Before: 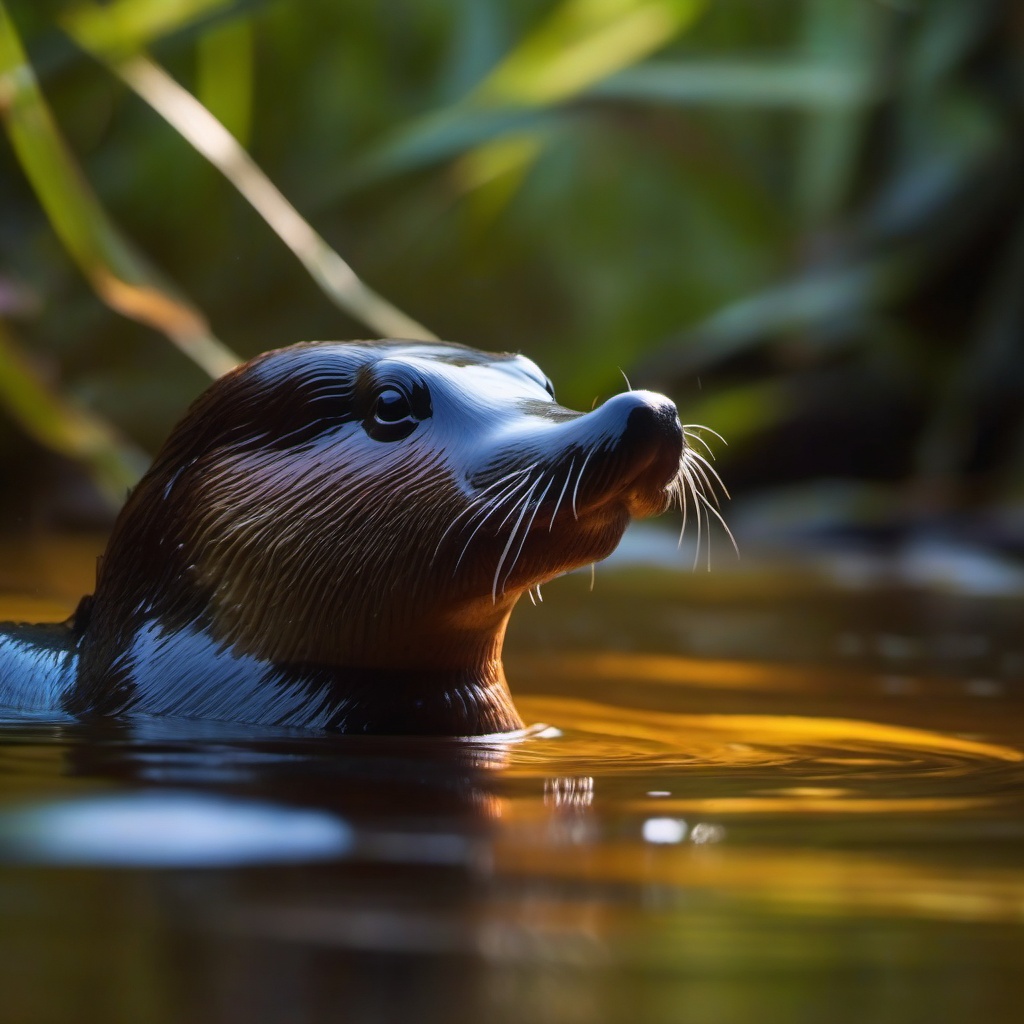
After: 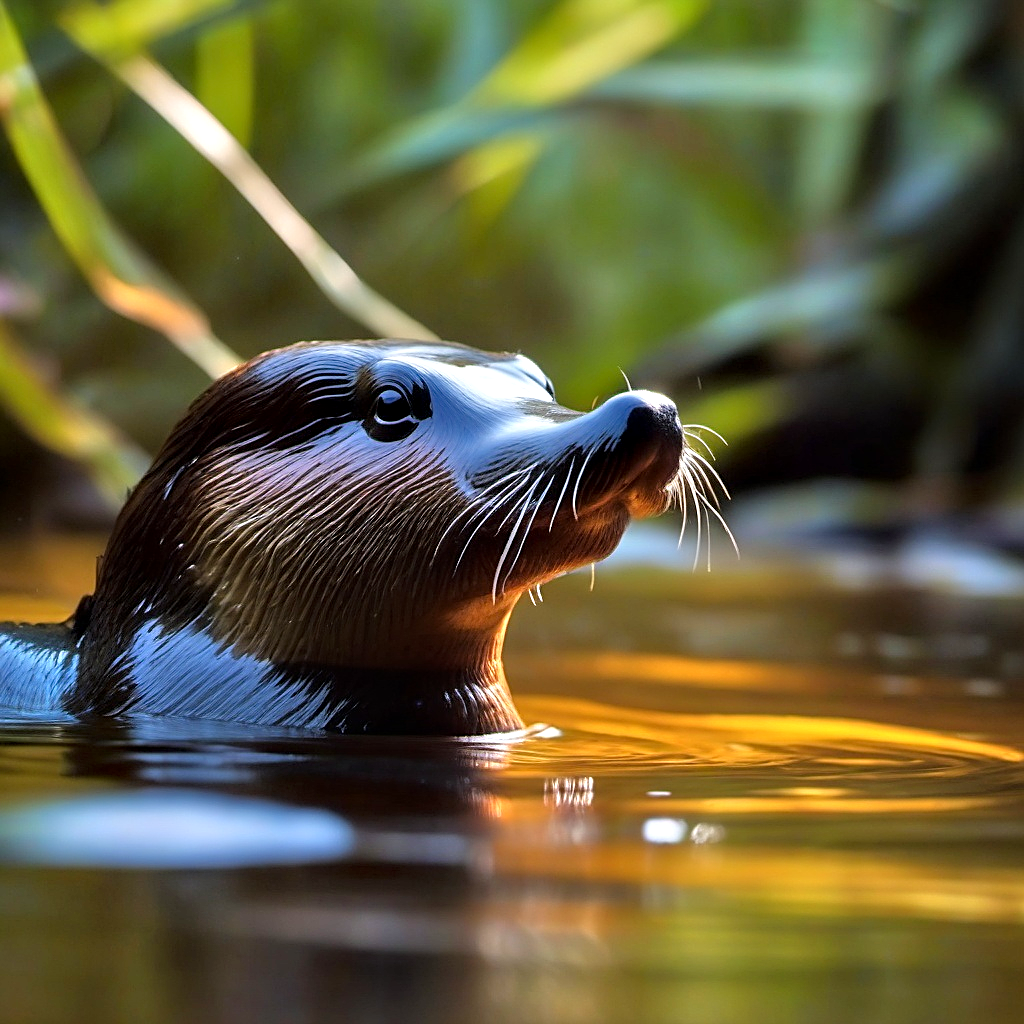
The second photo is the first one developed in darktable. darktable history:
tone equalizer: -7 EV 0.15 EV, -6 EV 0.6 EV, -5 EV 1.15 EV, -4 EV 1.33 EV, -3 EV 1.15 EV, -2 EV 0.6 EV, -1 EV 0.15 EV, mask exposure compensation -0.5 EV
contrast equalizer: octaves 7, y [[0.6 ×6], [0.55 ×6], [0 ×6], [0 ×6], [0 ×6]], mix 0.35
sharpen: on, module defaults
